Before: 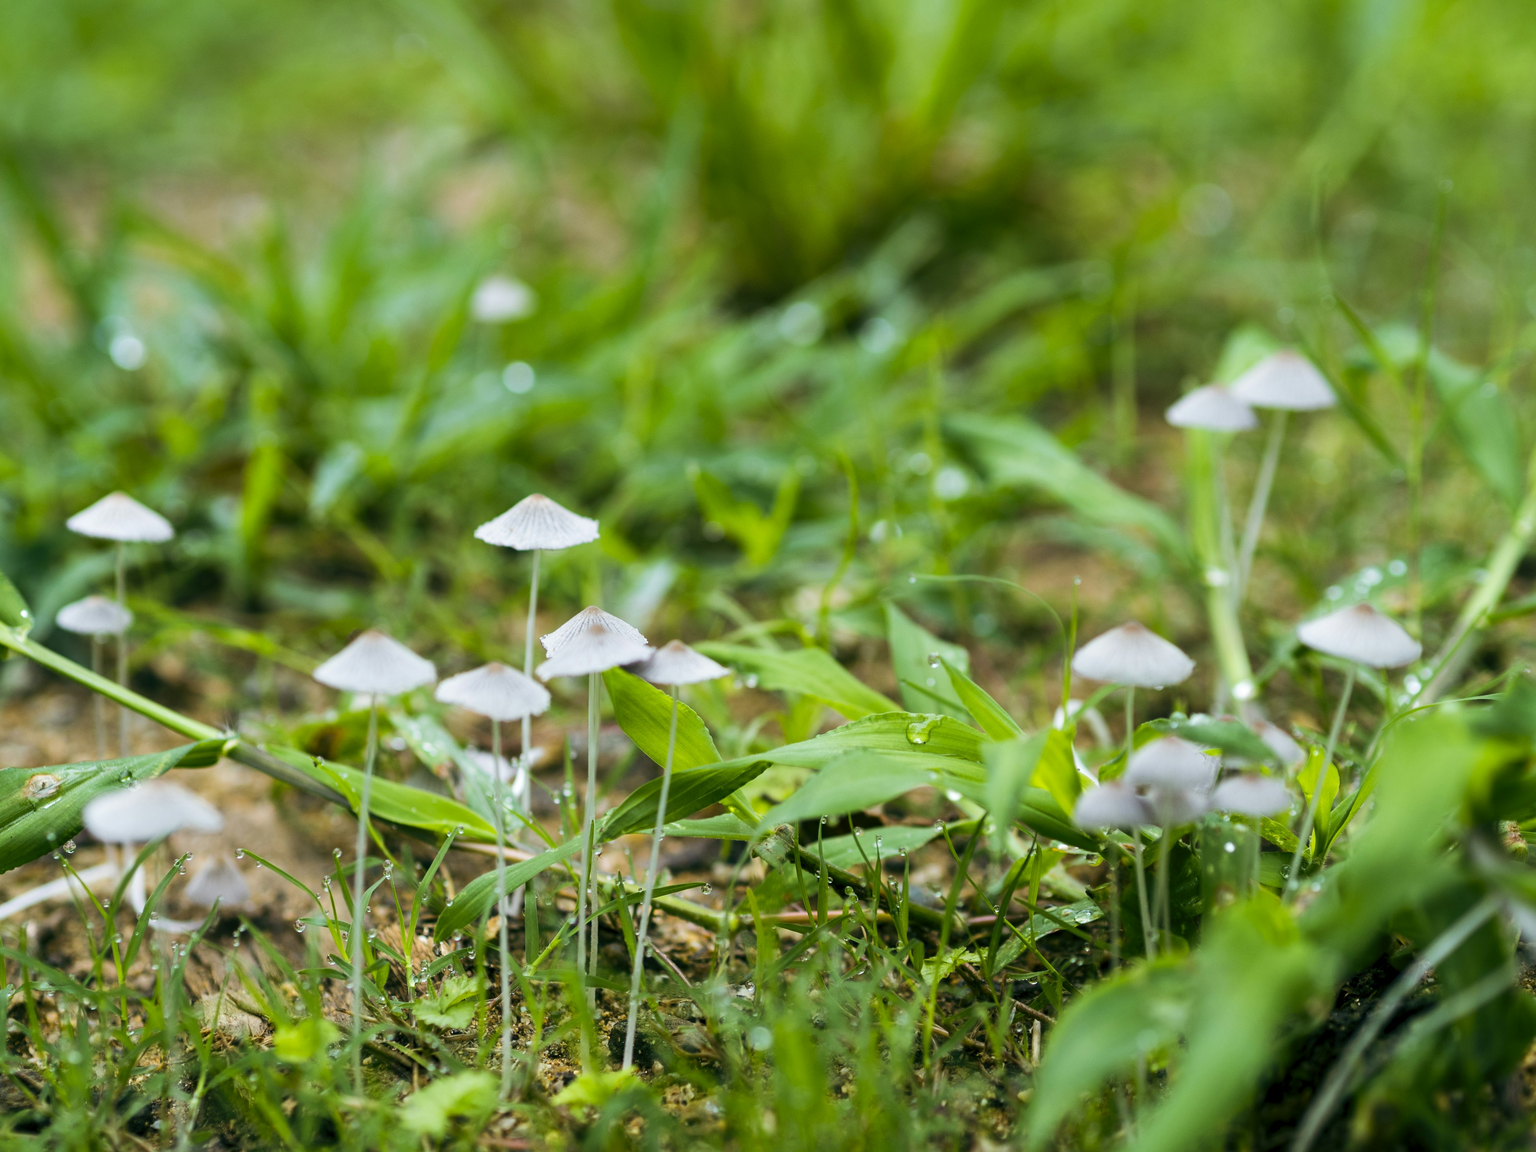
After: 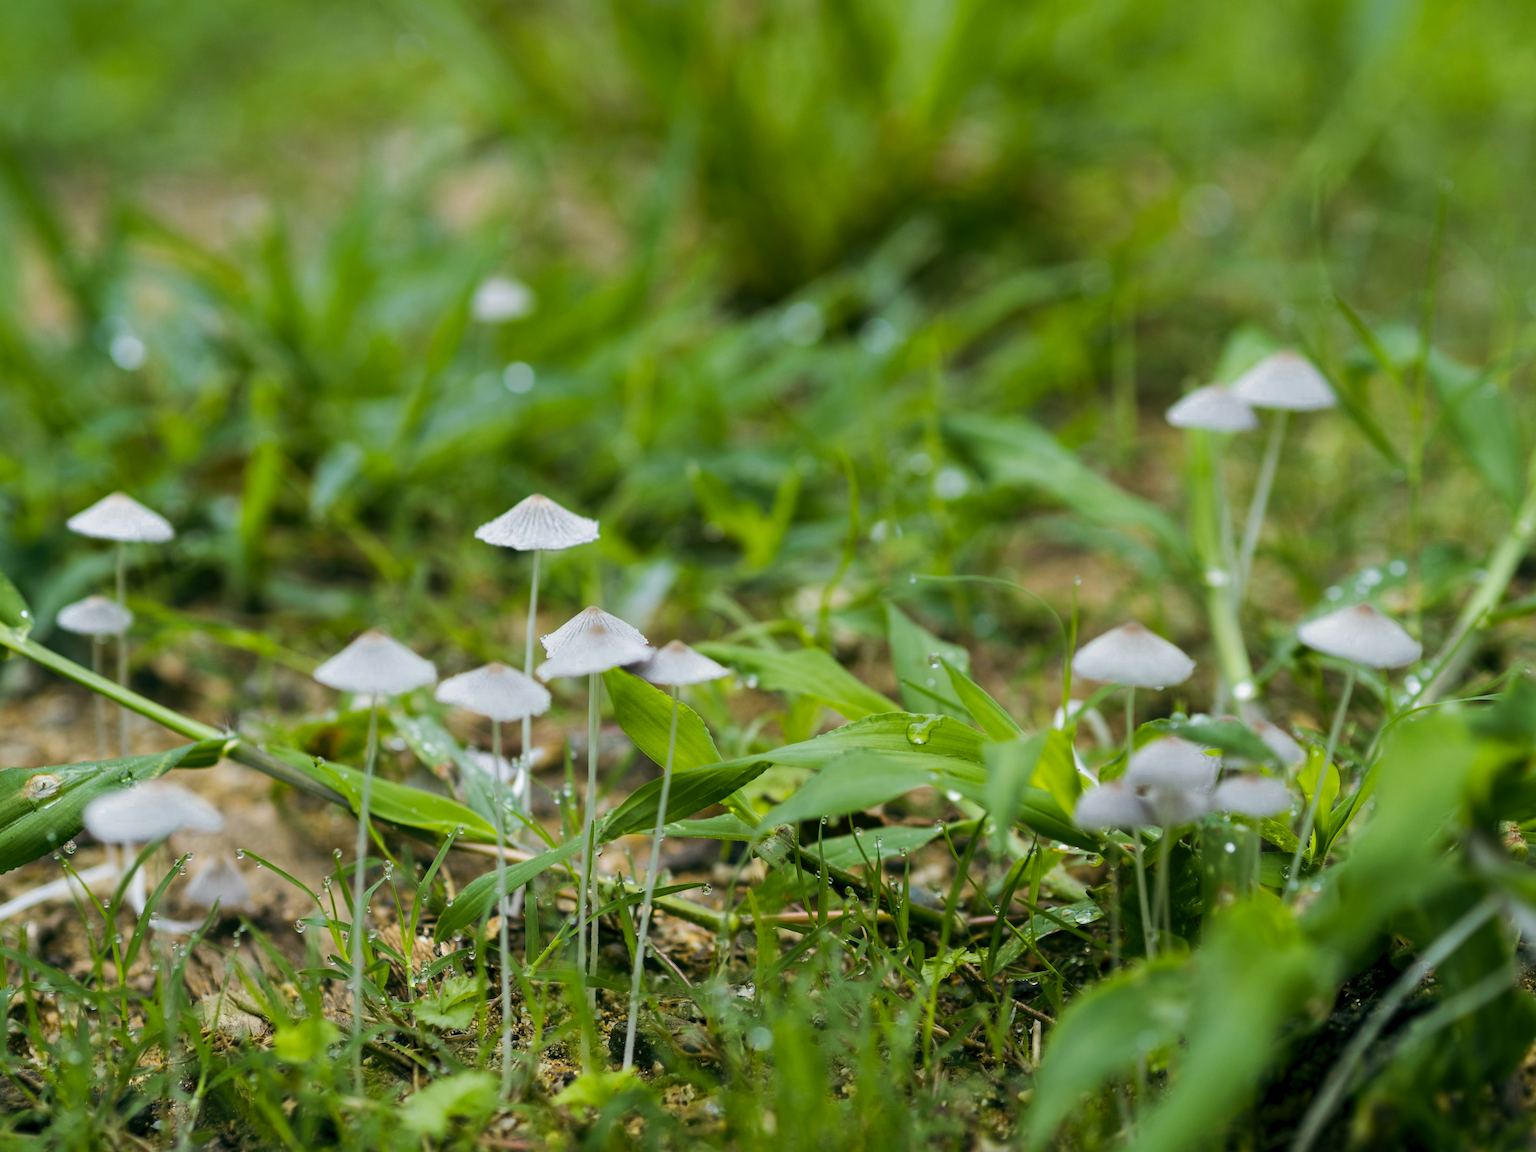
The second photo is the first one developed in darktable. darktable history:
color zones: curves: ch0 [(0.25, 0.5) (0.636, 0.25) (0.75, 0.5)]
exposure: black level correction 0.001, exposure -0.125 EV, compensate exposure bias true, compensate highlight preservation false
